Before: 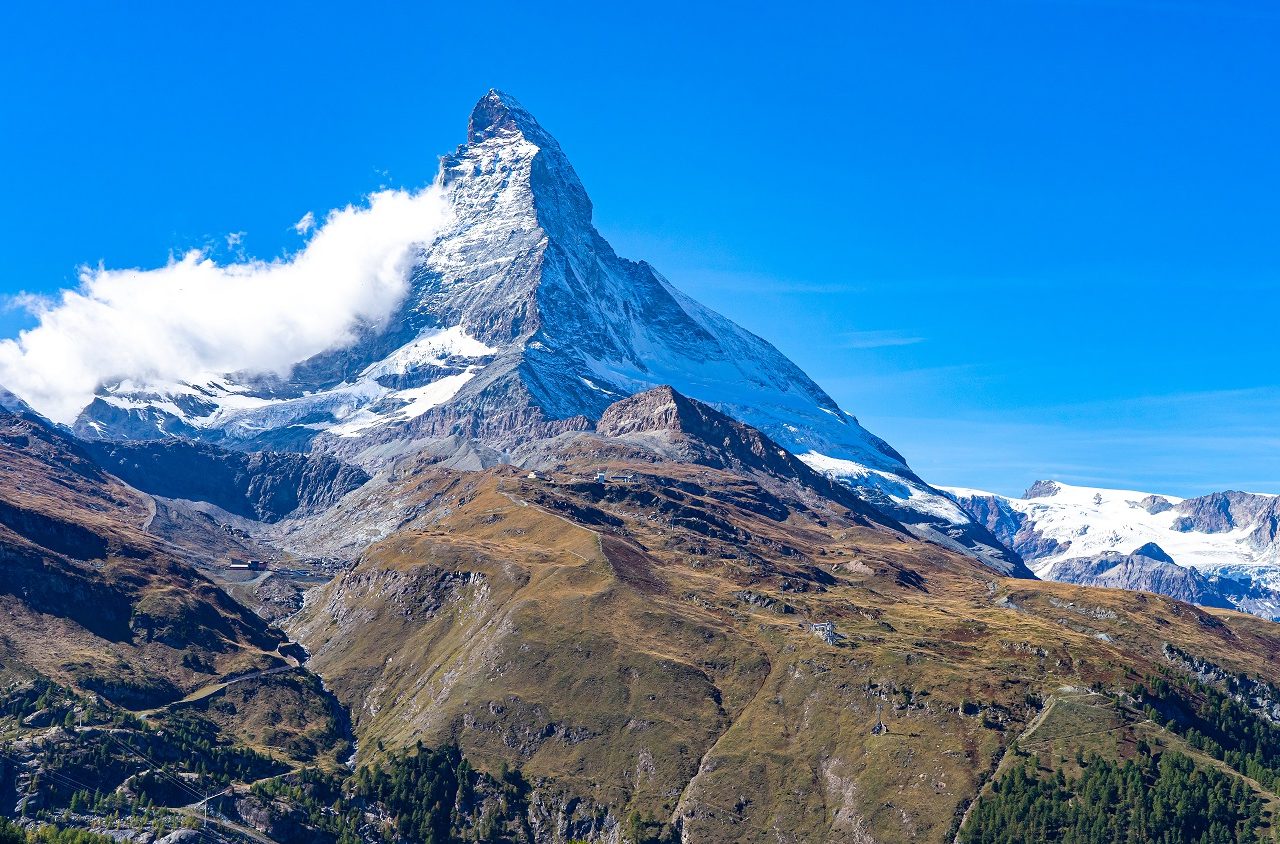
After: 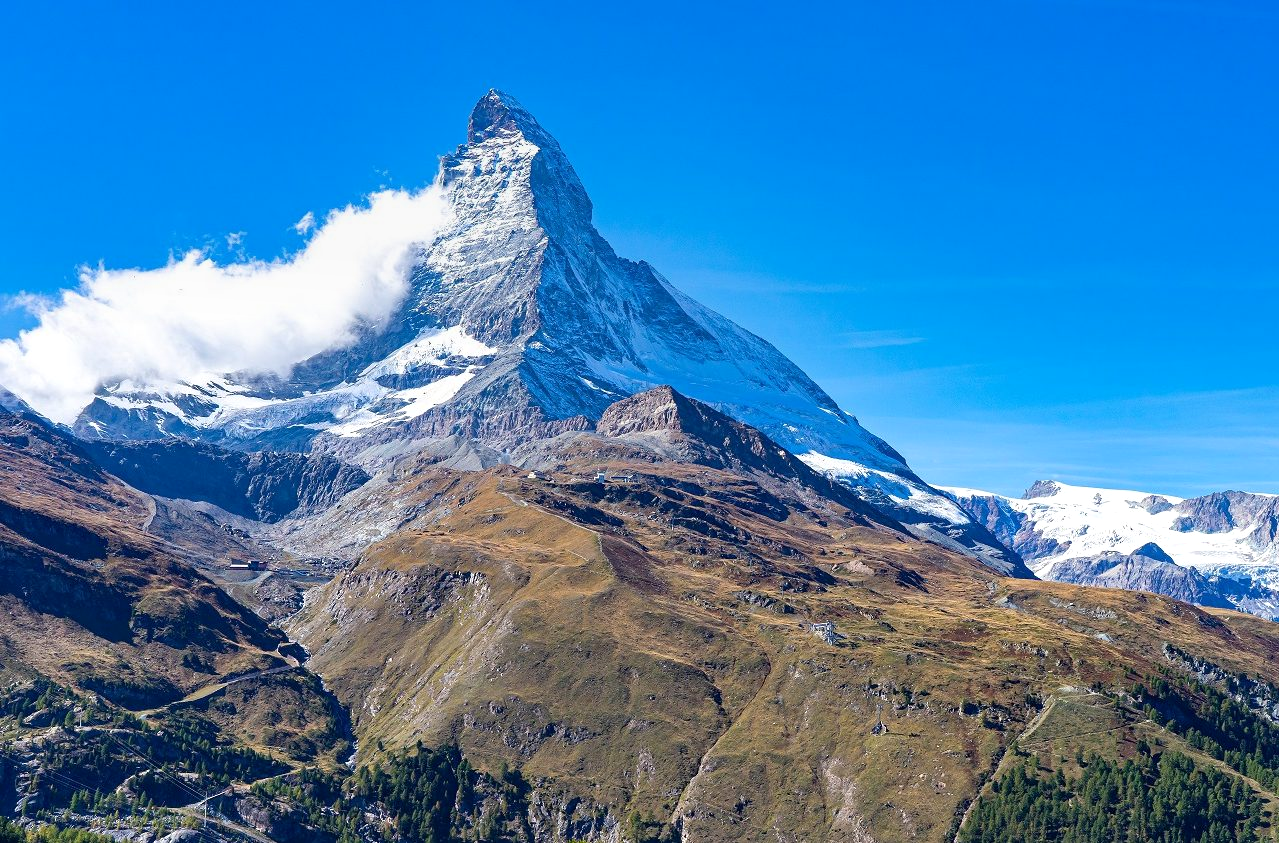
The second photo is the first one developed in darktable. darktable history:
graduated density: rotation 5.63°, offset 76.9
exposure: black level correction 0.001, exposure 0.5 EV, compensate exposure bias true, compensate highlight preservation false
